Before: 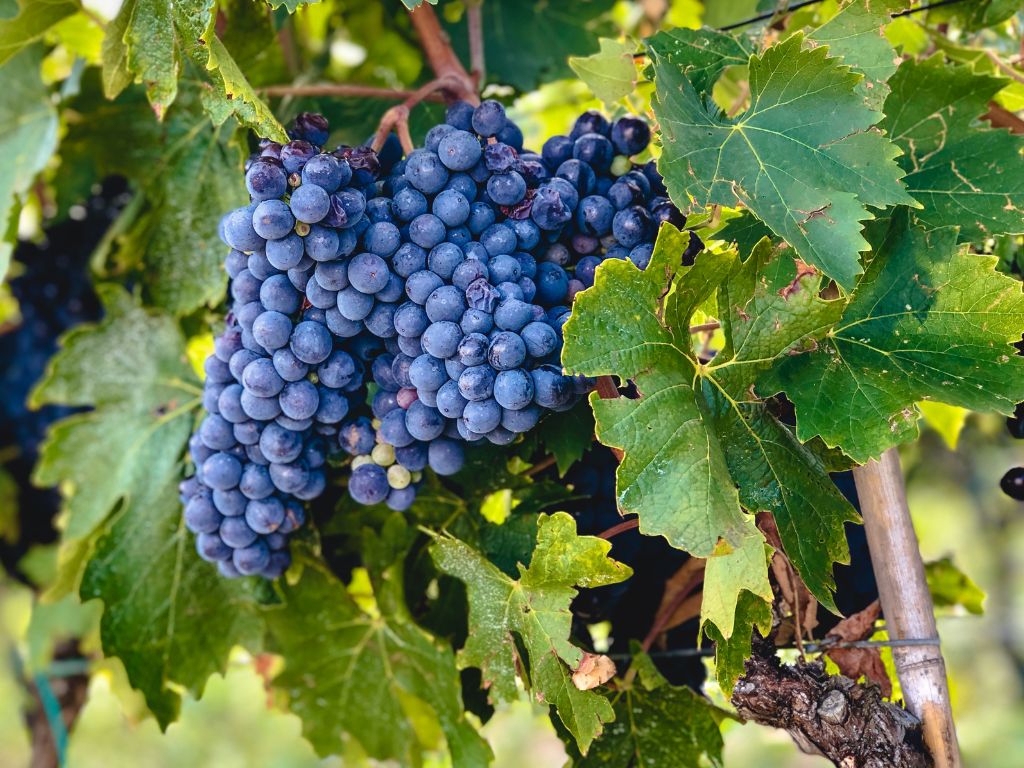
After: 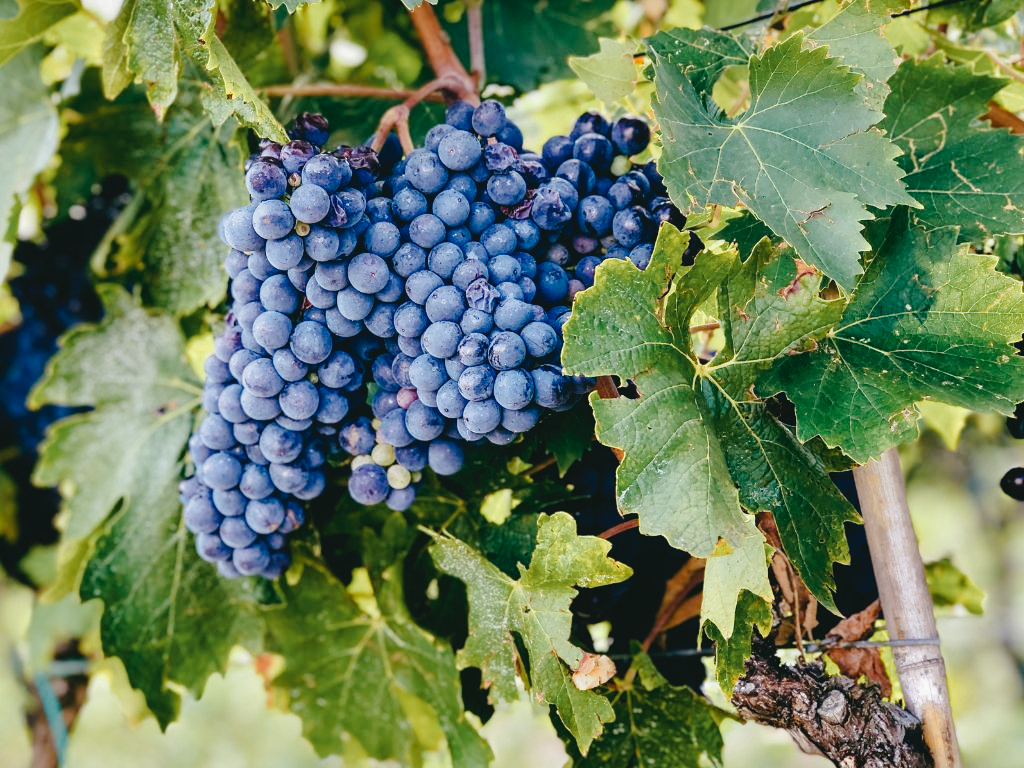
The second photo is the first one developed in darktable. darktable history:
tone curve: curves: ch0 [(0, 0) (0.003, 0.031) (0.011, 0.033) (0.025, 0.038) (0.044, 0.049) (0.069, 0.059) (0.1, 0.071) (0.136, 0.093) (0.177, 0.142) (0.224, 0.204) (0.277, 0.292) (0.335, 0.387) (0.399, 0.484) (0.468, 0.567) (0.543, 0.643) (0.623, 0.712) (0.709, 0.776) (0.801, 0.837) (0.898, 0.903) (1, 1)], preserve colors none
color look up table: target L [95.33, 89.76, 91.69, 89.2, 79.54, 72, 68.69, 60.07, 65.38, 56.78, 51.54, 45.52, 27.97, 11.5, 200.71, 79.43, 61.01, 59.47, 55.14, 50.55, 53.57, 45.04, 41.8, 34.78, 32.23, 30.69, 27.4, 19.93, 87.18, 70.3, 69.84, 66.59, 71.58, 52.78, 53.8, 62.16, 49.75, 38.39, 37.91, 36.47, 34.25, 13.17, 4.28, 93.95, 79.78, 69.61, 66.53, 67.74, 38.77], target a [-2.252, -24.52, -6.339, -18.32, -8.042, -33.88, -3.858, -38, -12.05, -26.31, -10.28, -25.52, -18.01, -19.27, 0, 15.85, 38.08, 56.54, 25.38, 68.39, 70.65, 55, 29.06, 45.87, 9.387, 5.173, 24.89, 29.15, 23.78, 2.27, 11.28, 48.91, 35.41, 65, 36.92, 48.89, 18.16, 54.54, 3.061, 14, 37.95, 27.16, -4.271, -2.689, -25.04, -26.26, -9.902, -16.09, -15.81], target b [6.314, 41.27, 37.48, 14.76, 63.68, 16.69, 37.68, 30.99, 0.993, 5.304, 18.44, 29.25, 13.17, 12.08, -0.001, 10.21, 56.72, 32.41, 13.09, 53.12, 11.62, 14.61, 38.85, 34.12, 26.28, 3.663, 33.44, 2.297, -14.01, -7.401, -38.17, -3.499, -34.93, -22.44, -27.68, -48.26, -16.51, -3.625, -43.26, -65.29, -58.34, -38.58, -13.2, -4.346, -5.931, -21.77, -25.98, -41.1, -15.04], num patches 49
